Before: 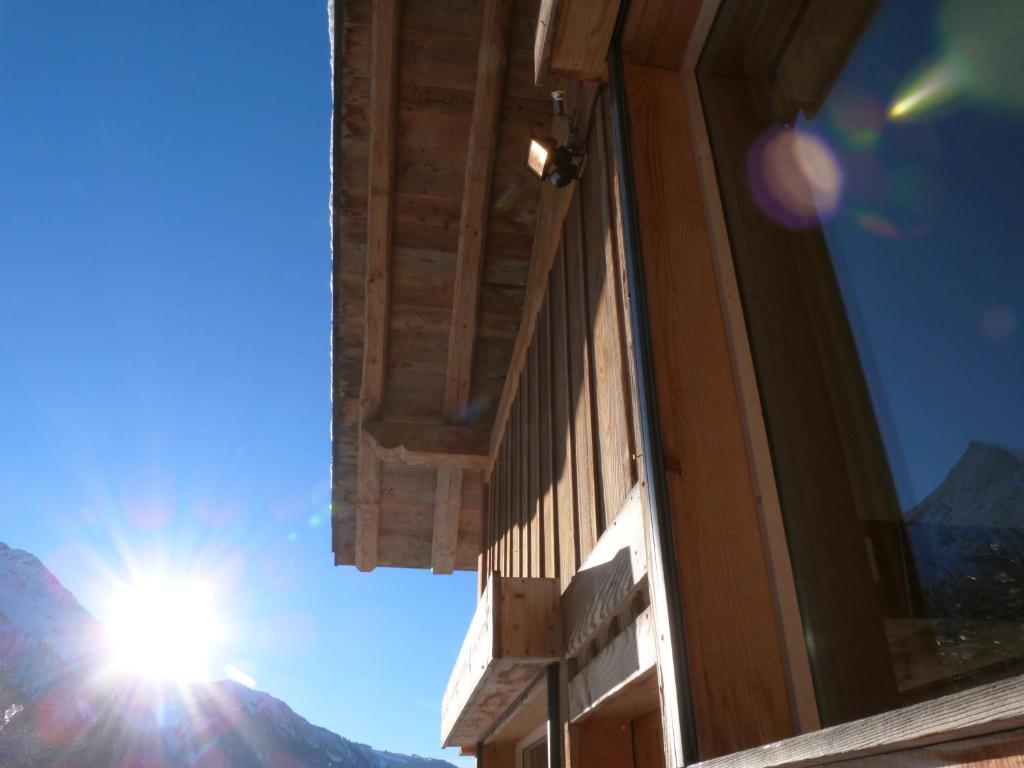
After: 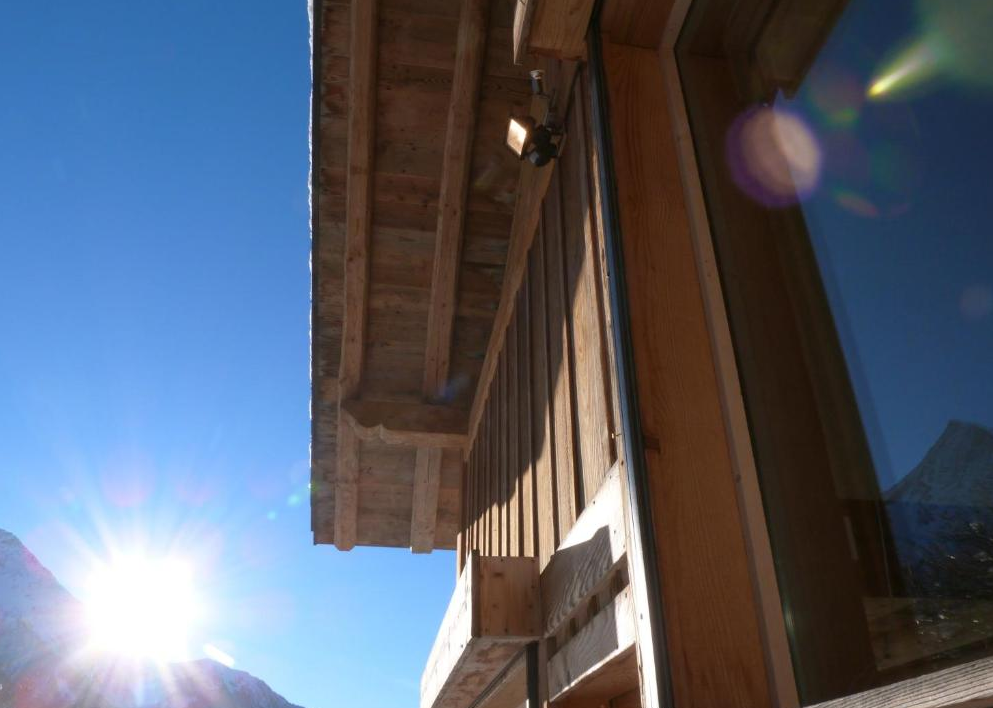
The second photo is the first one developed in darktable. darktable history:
crop: left 2.088%, top 2.752%, right 0.938%, bottom 4.956%
